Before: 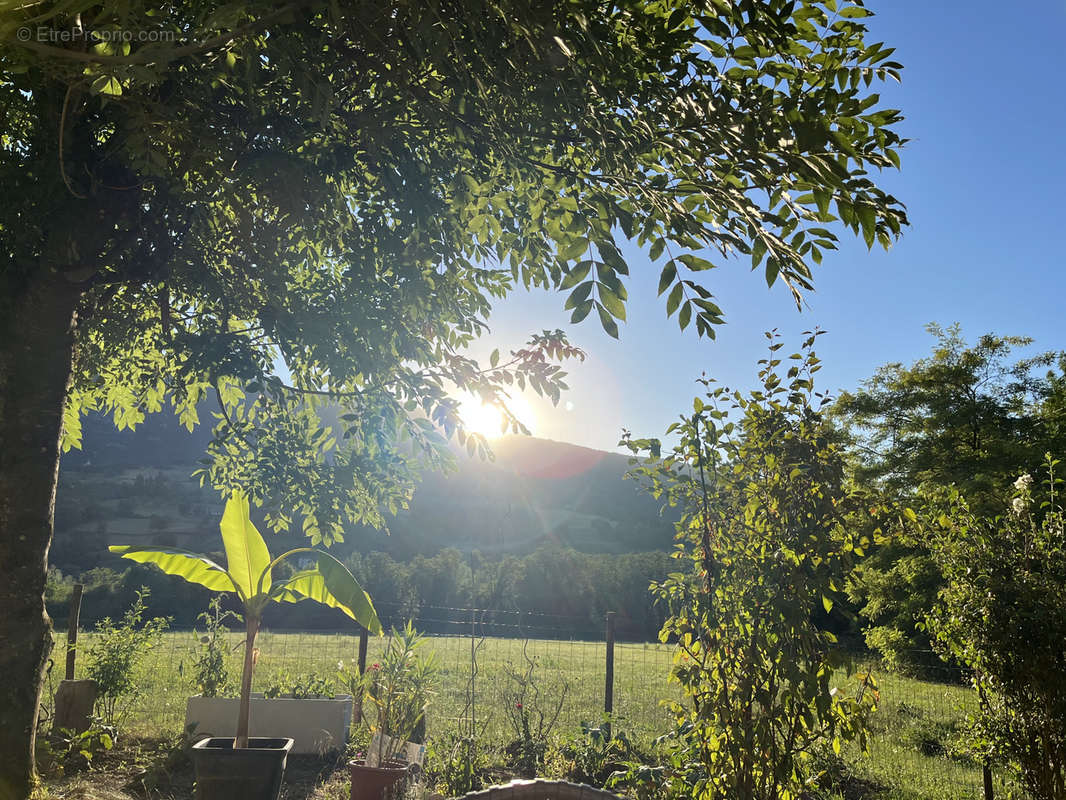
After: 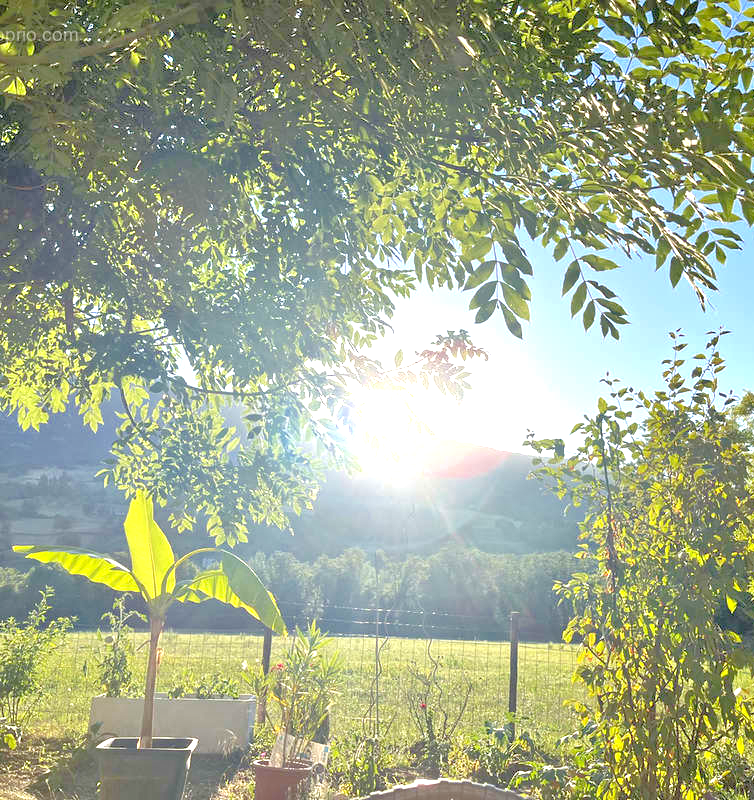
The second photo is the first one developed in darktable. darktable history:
color zones: curves: ch0 [(0, 0.444) (0.143, 0.442) (0.286, 0.441) (0.429, 0.441) (0.571, 0.441) (0.714, 0.441) (0.857, 0.442) (1, 0.444)]
crop and rotate: left 9.061%, right 20.142%
tone equalizer: -8 EV 2 EV, -7 EV 2 EV, -6 EV 2 EV, -5 EV 2 EV, -4 EV 2 EV, -3 EV 1.5 EV, -2 EV 1 EV, -1 EV 0.5 EV
exposure: black level correction 0, exposure 1.2 EV, compensate exposure bias true, compensate highlight preservation false
